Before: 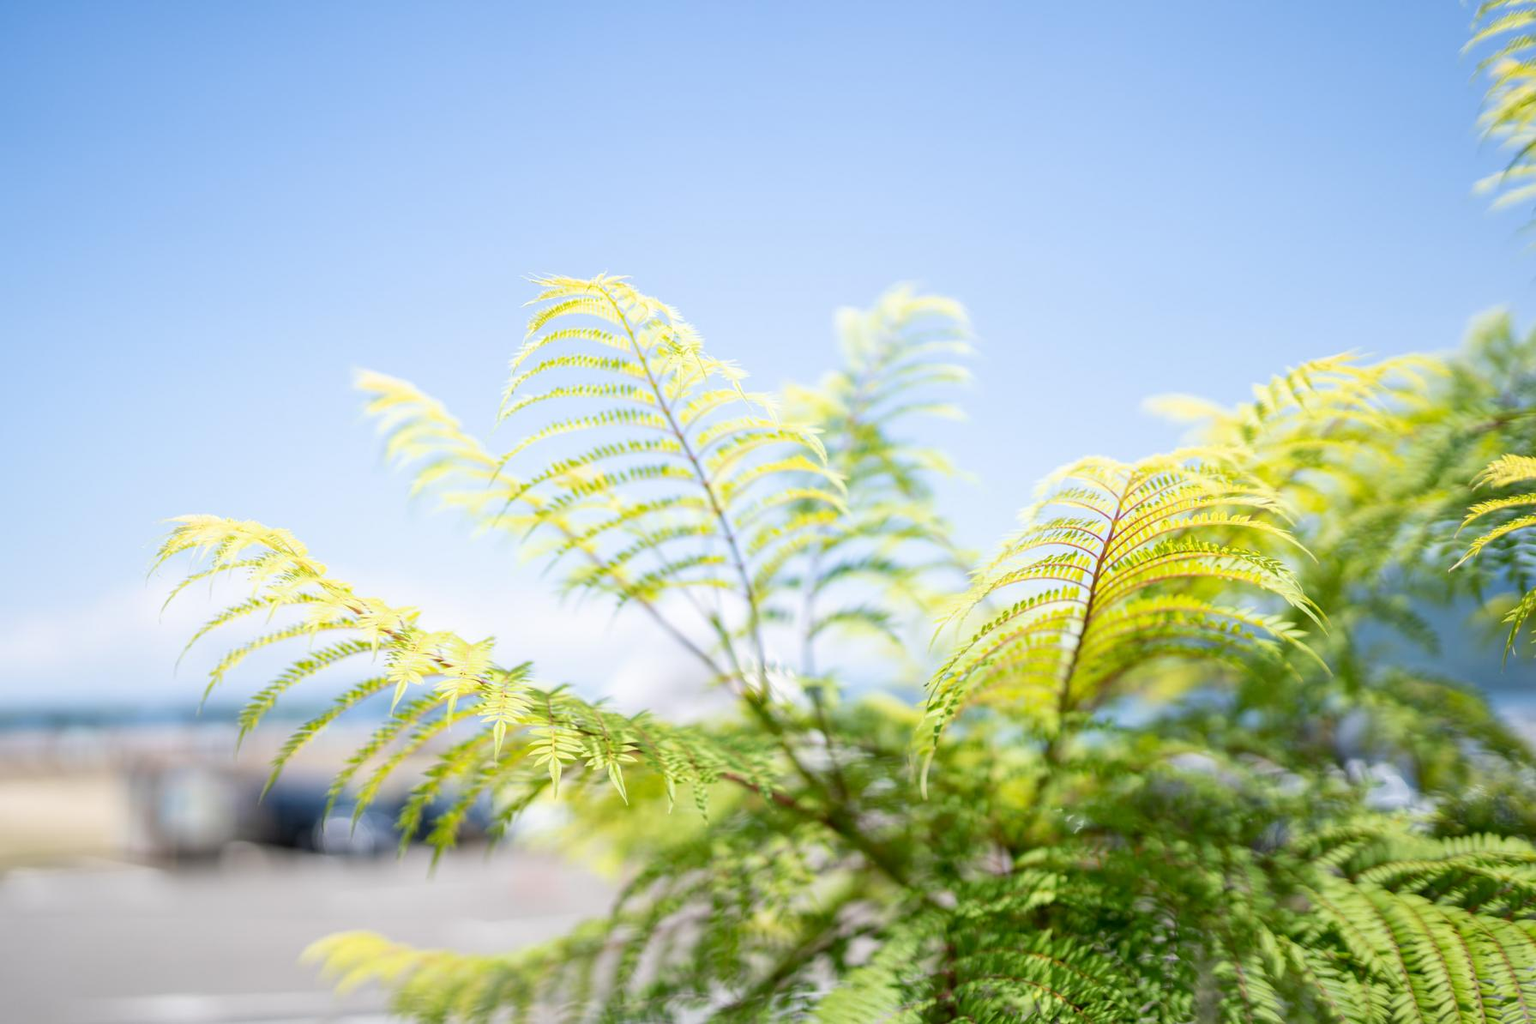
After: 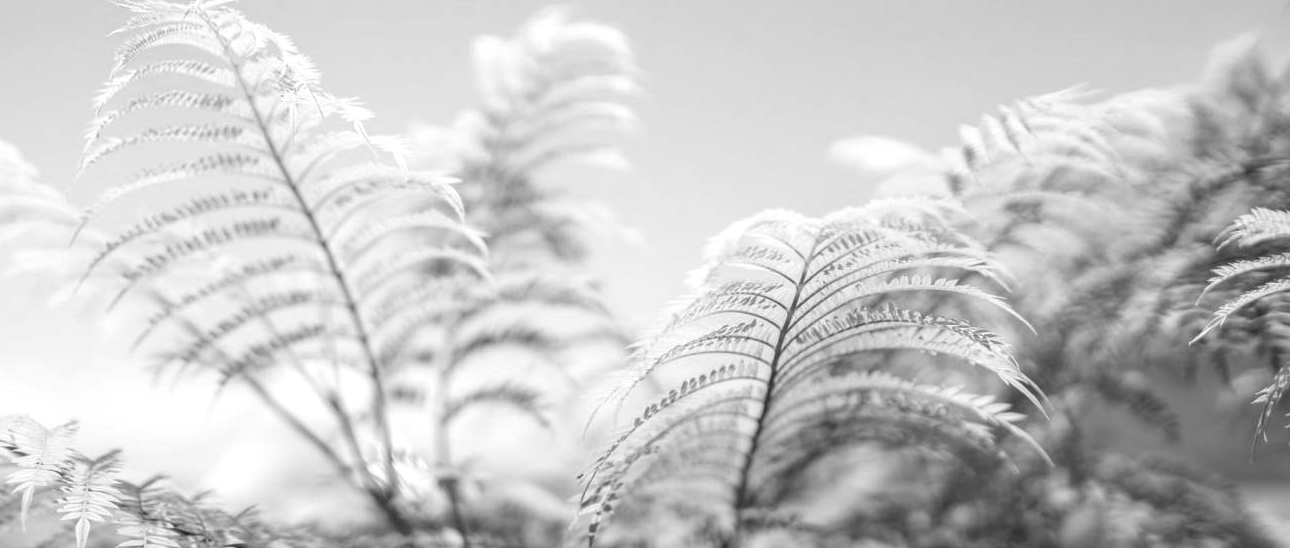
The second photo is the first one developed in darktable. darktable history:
monochrome: size 1
crop and rotate: left 27.938%, top 27.046%, bottom 27.046%
local contrast: highlights 61%, detail 143%, midtone range 0.428
